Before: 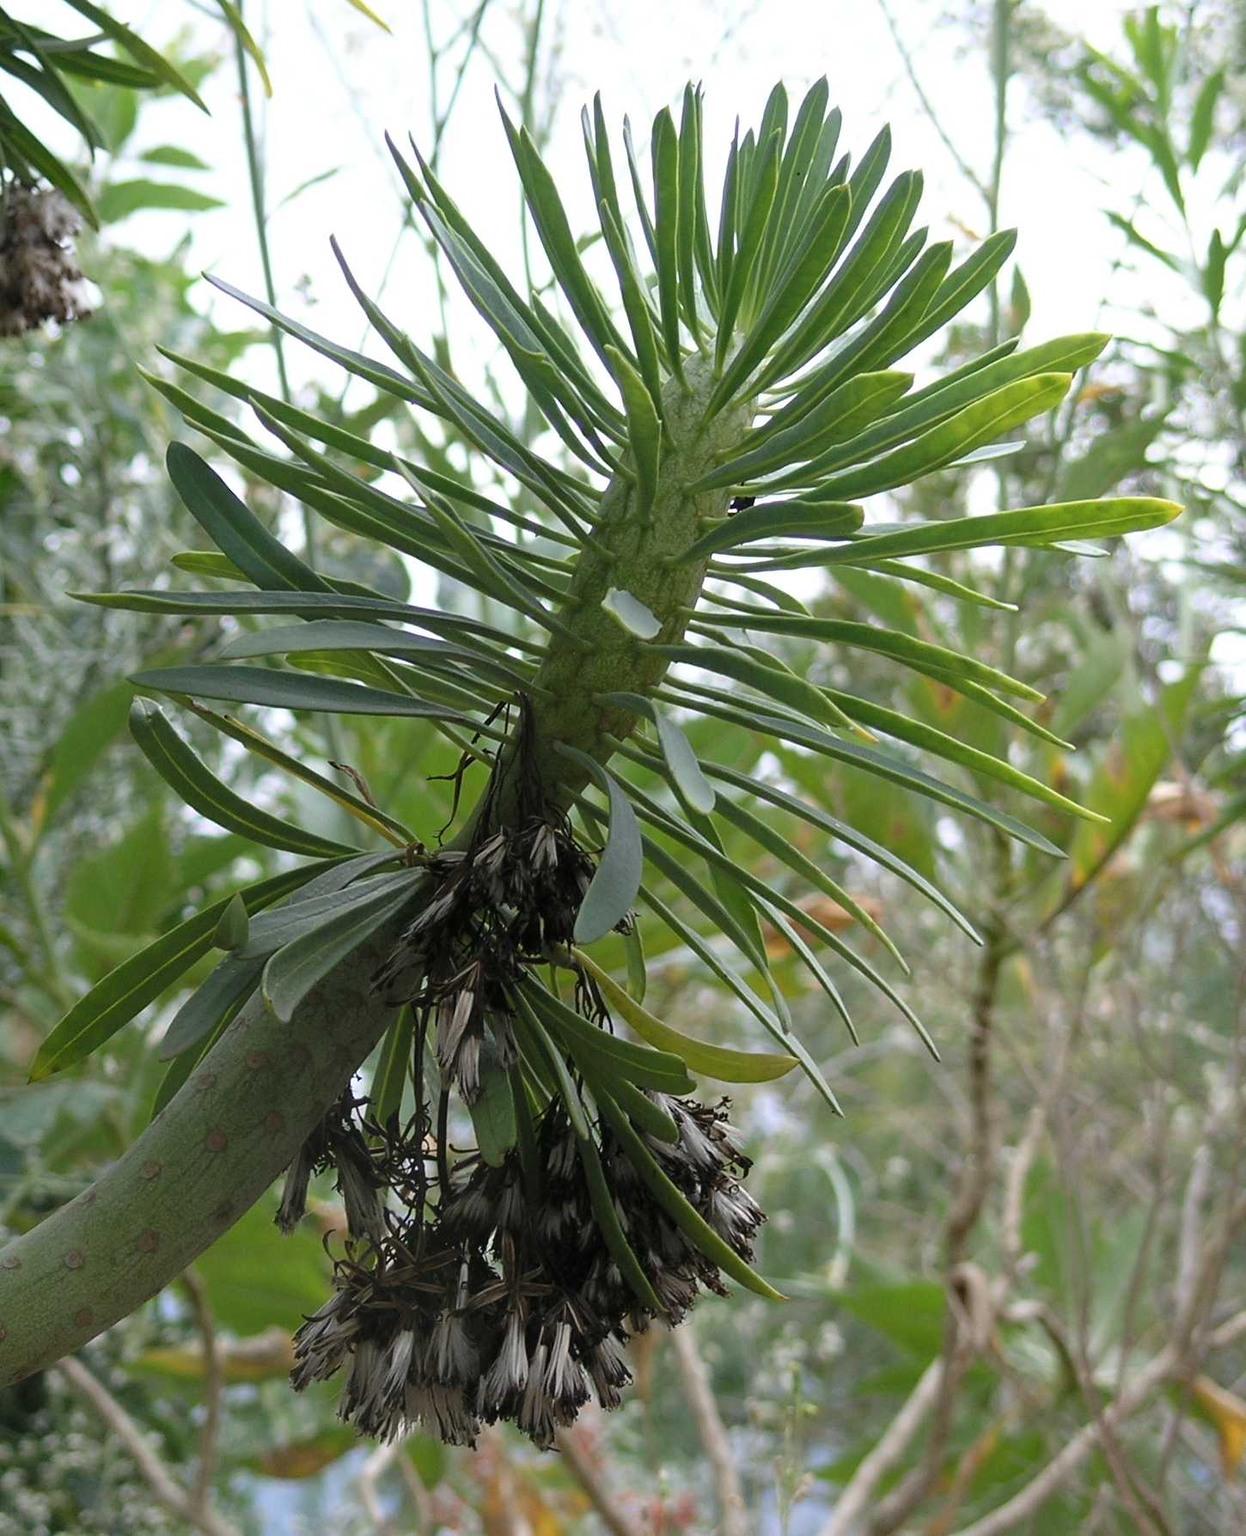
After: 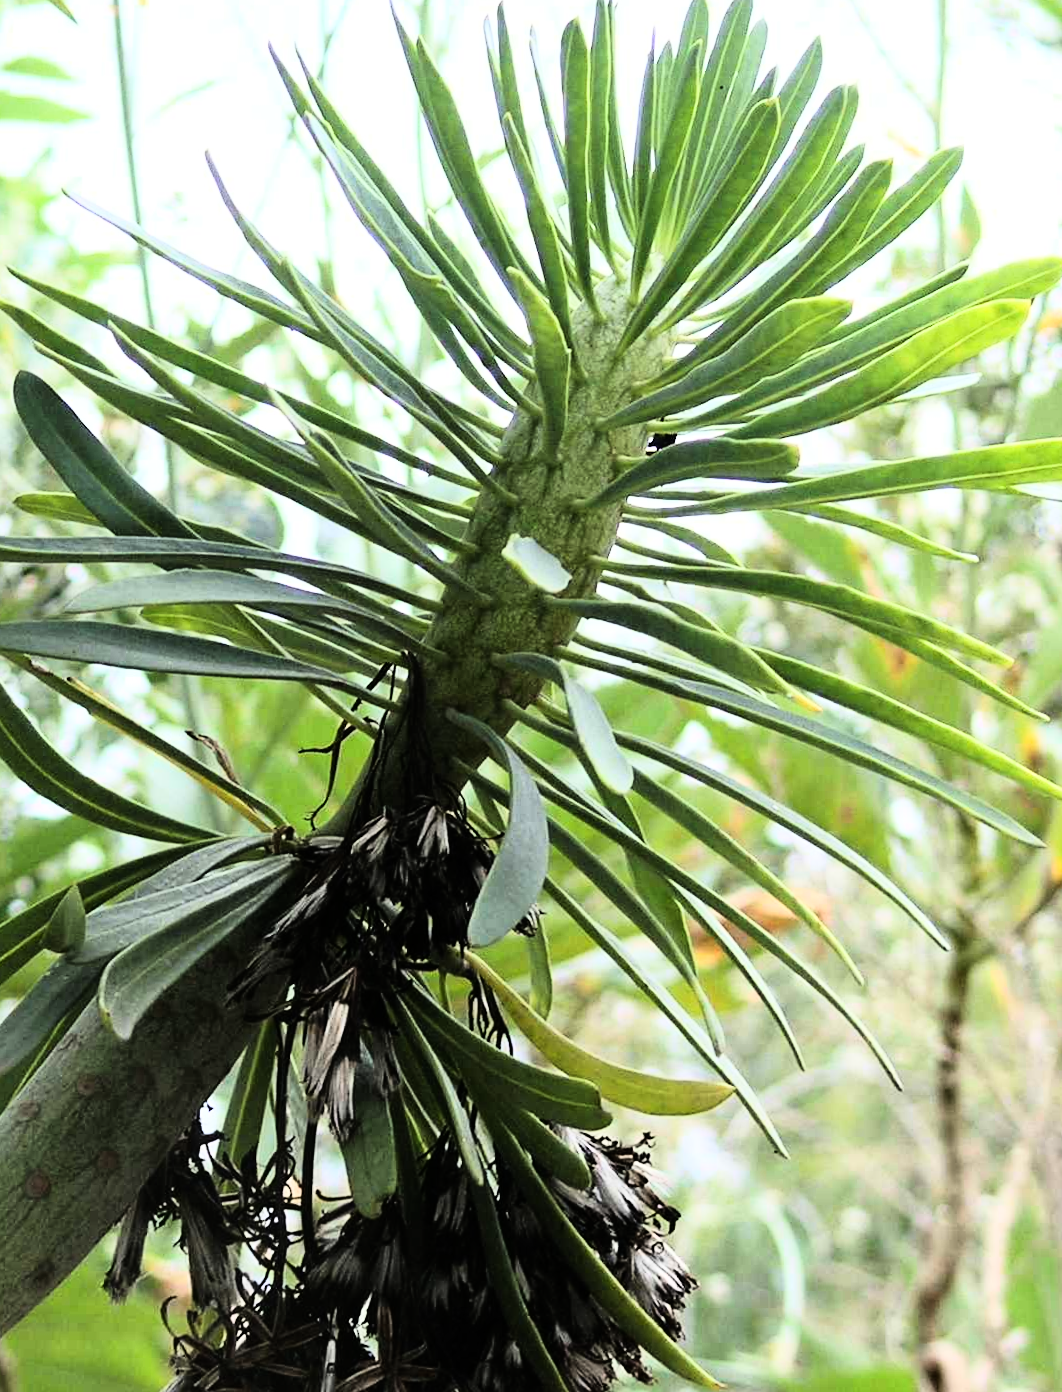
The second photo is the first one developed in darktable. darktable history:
rotate and perspective: rotation 0.215°, lens shift (vertical) -0.139, crop left 0.069, crop right 0.939, crop top 0.002, crop bottom 0.996
tone equalizer: on, module defaults
crop and rotate: left 10.77%, top 5.1%, right 10.41%, bottom 16.76%
rgb curve: curves: ch0 [(0, 0) (0.21, 0.15) (0.24, 0.21) (0.5, 0.75) (0.75, 0.96) (0.89, 0.99) (1, 1)]; ch1 [(0, 0.02) (0.21, 0.13) (0.25, 0.2) (0.5, 0.67) (0.75, 0.9) (0.89, 0.97) (1, 1)]; ch2 [(0, 0.02) (0.21, 0.13) (0.25, 0.2) (0.5, 0.67) (0.75, 0.9) (0.89, 0.97) (1, 1)], compensate middle gray true
